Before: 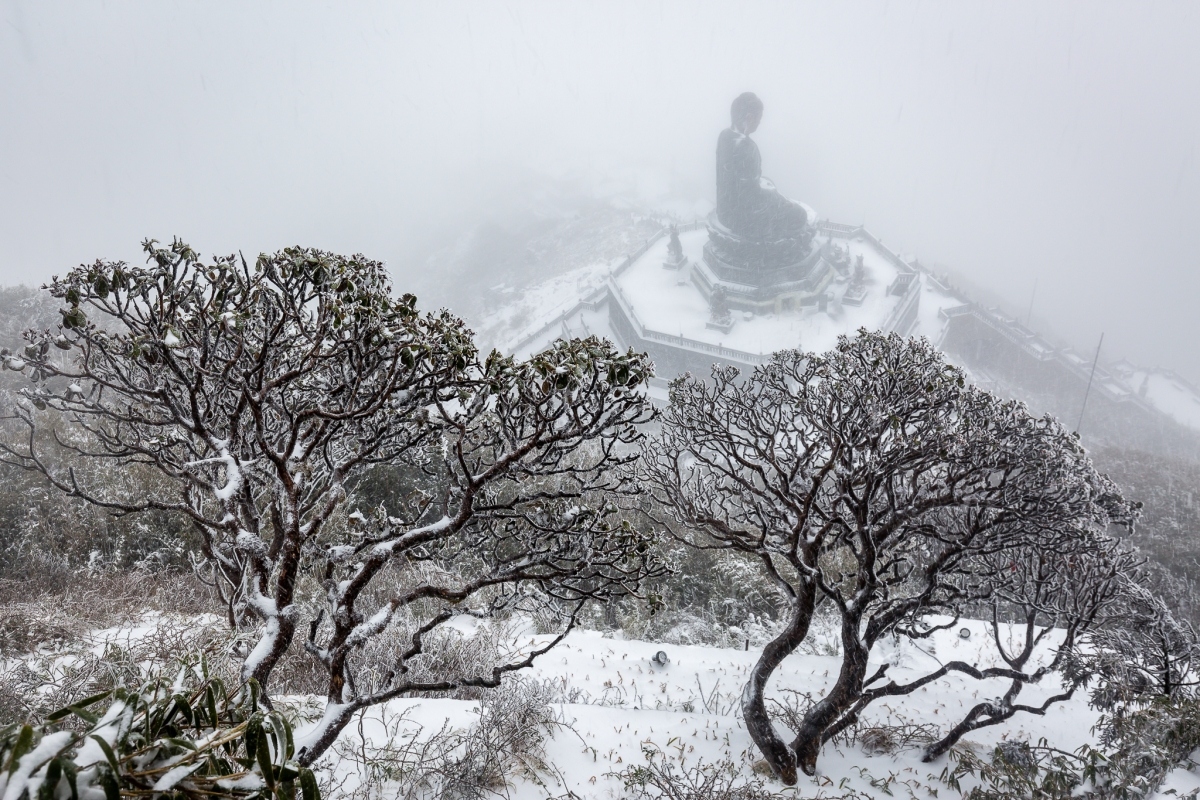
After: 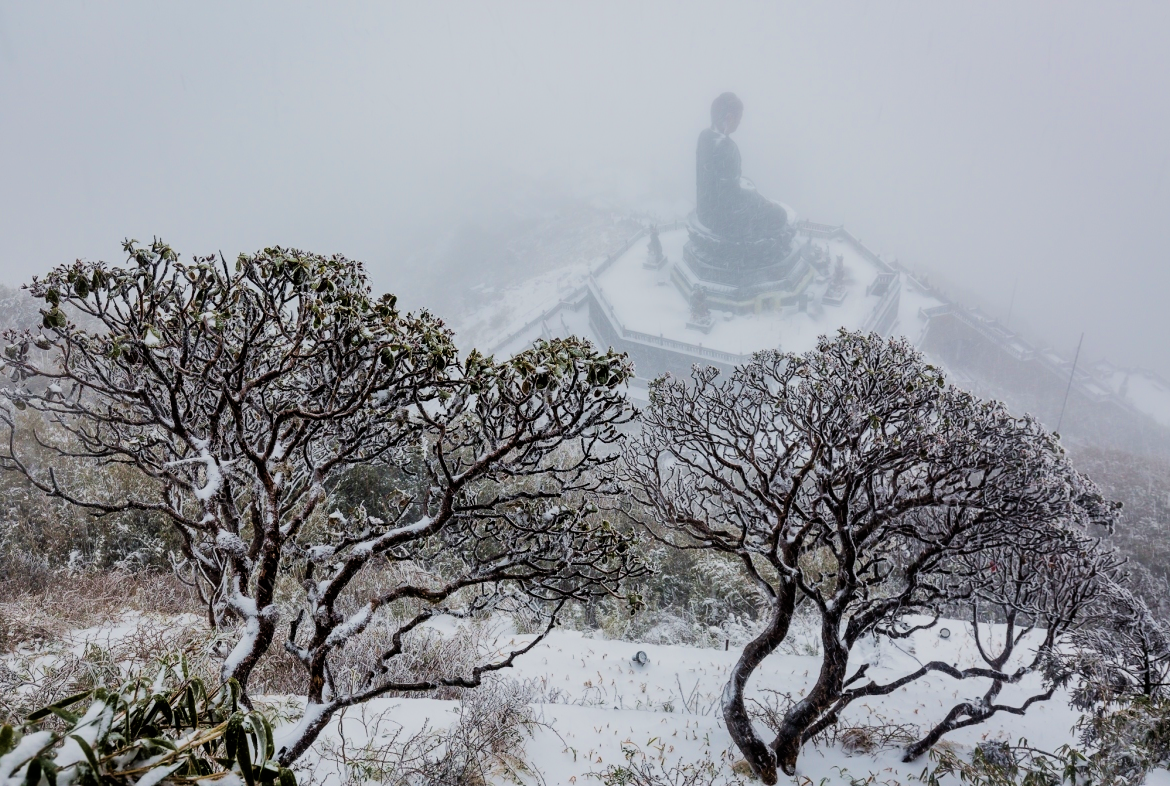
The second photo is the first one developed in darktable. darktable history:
crop and rotate: left 1.679%, right 0.766%, bottom 1.744%
velvia: strength 56.13%
filmic rgb: black relative exposure -7.65 EV, white relative exposure 4.56 EV, hardness 3.61, contrast 1.06, iterations of high-quality reconstruction 0
